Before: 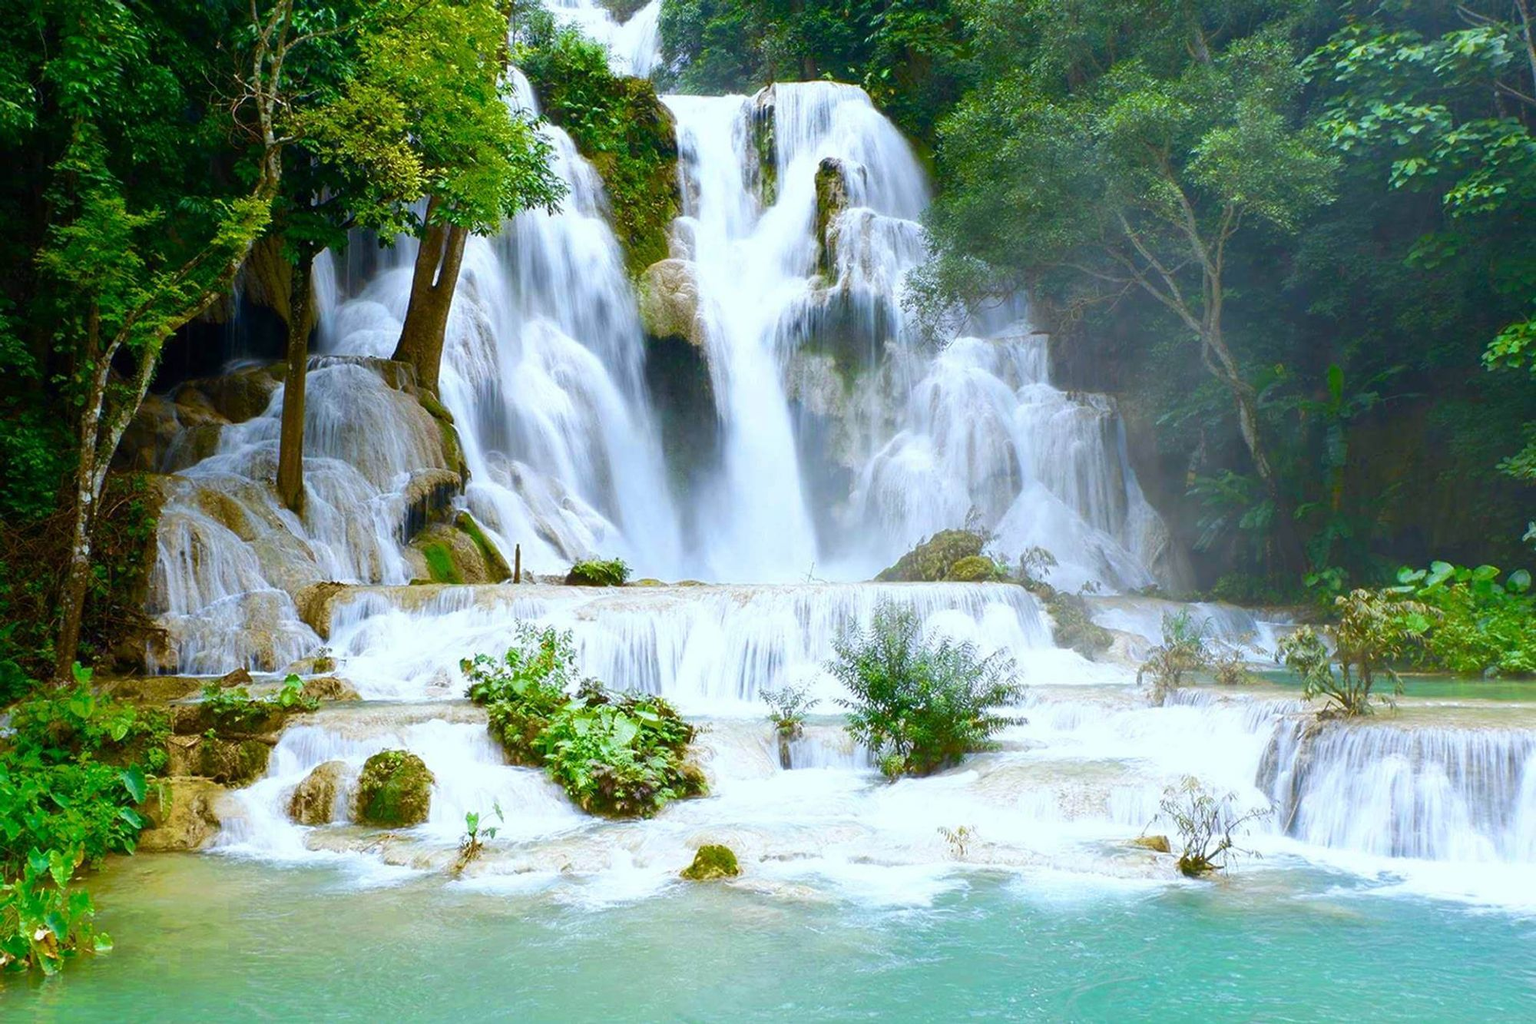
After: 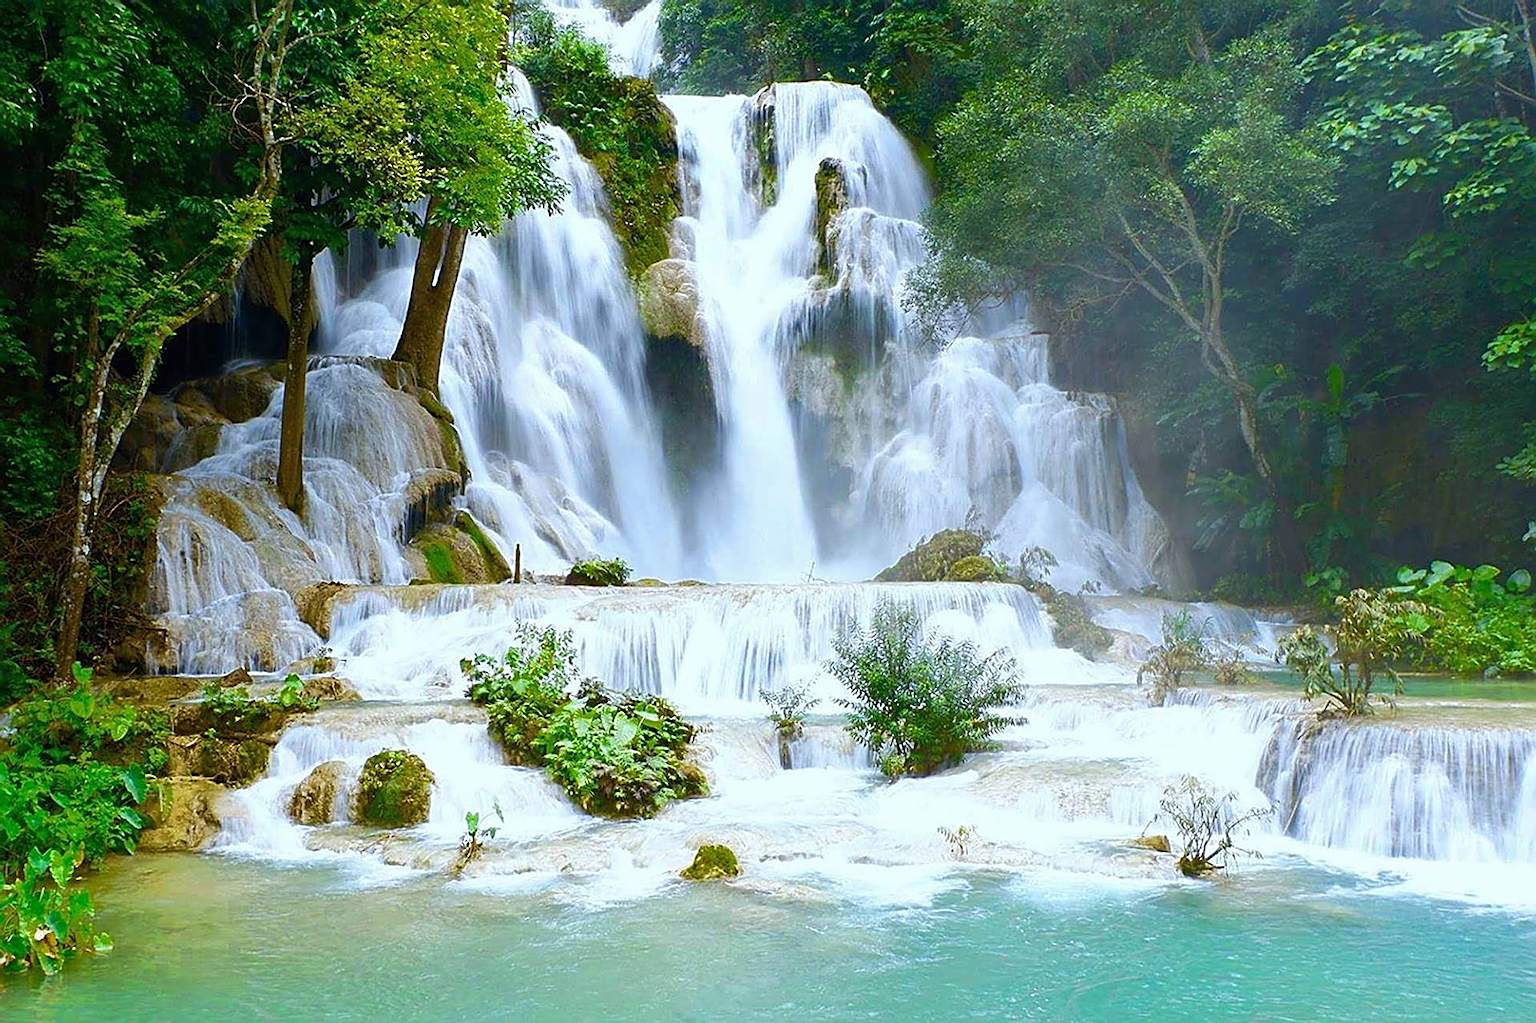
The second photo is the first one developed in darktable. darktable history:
sharpen: amount 0.989
shadows and highlights: shadows 25.58, highlights -24.06
